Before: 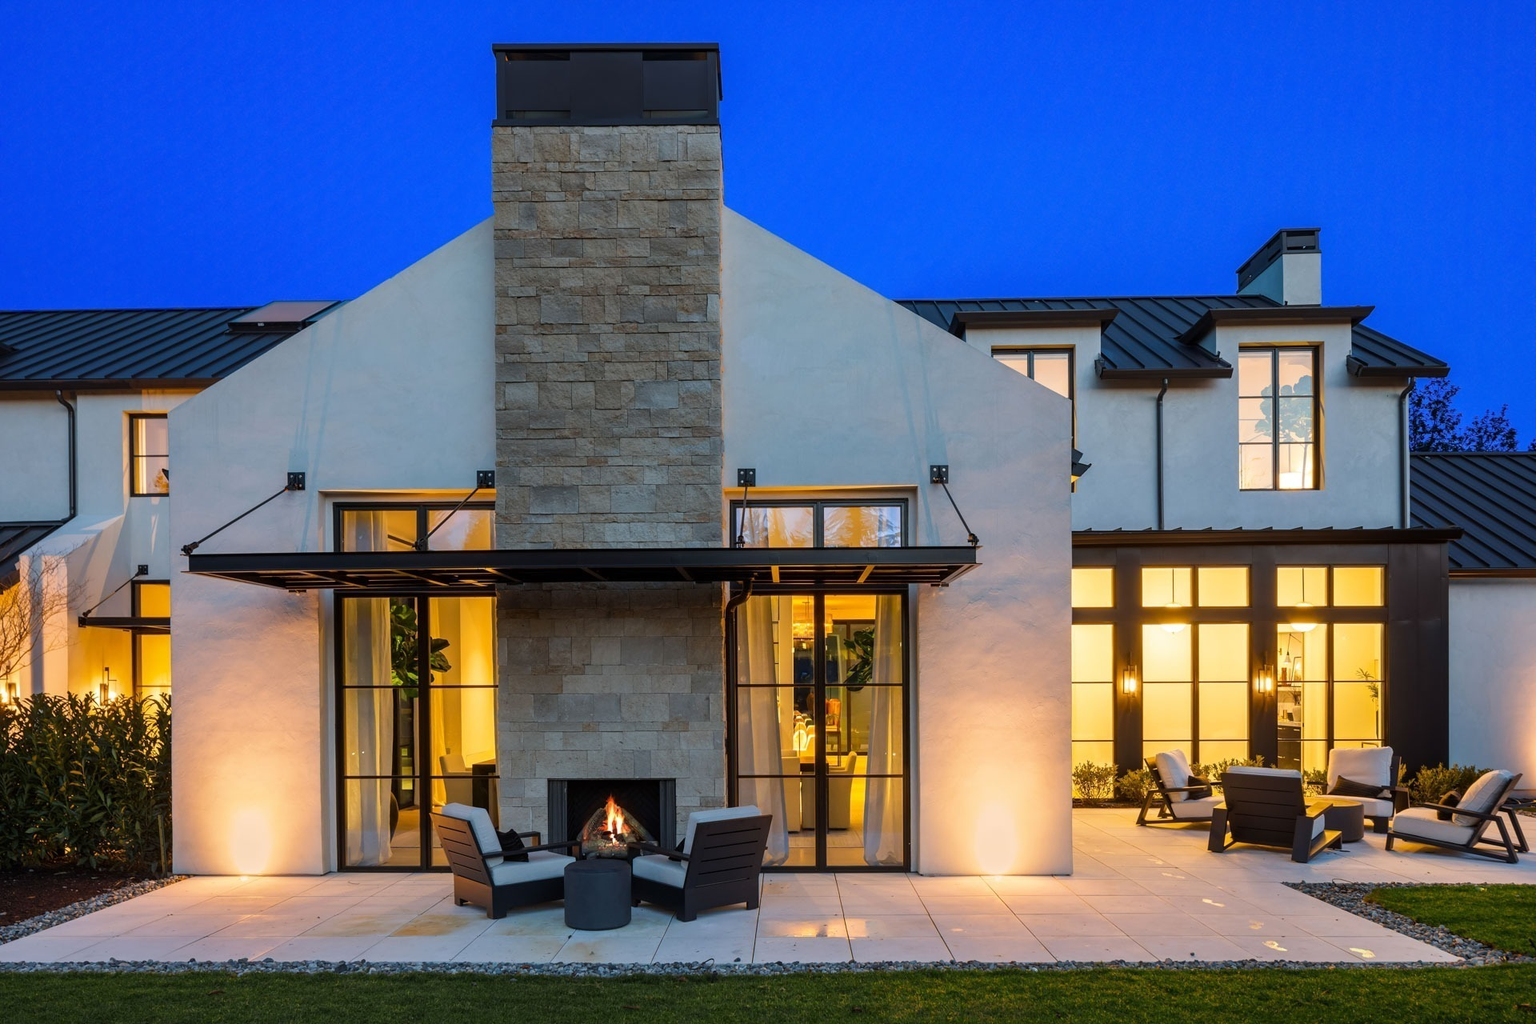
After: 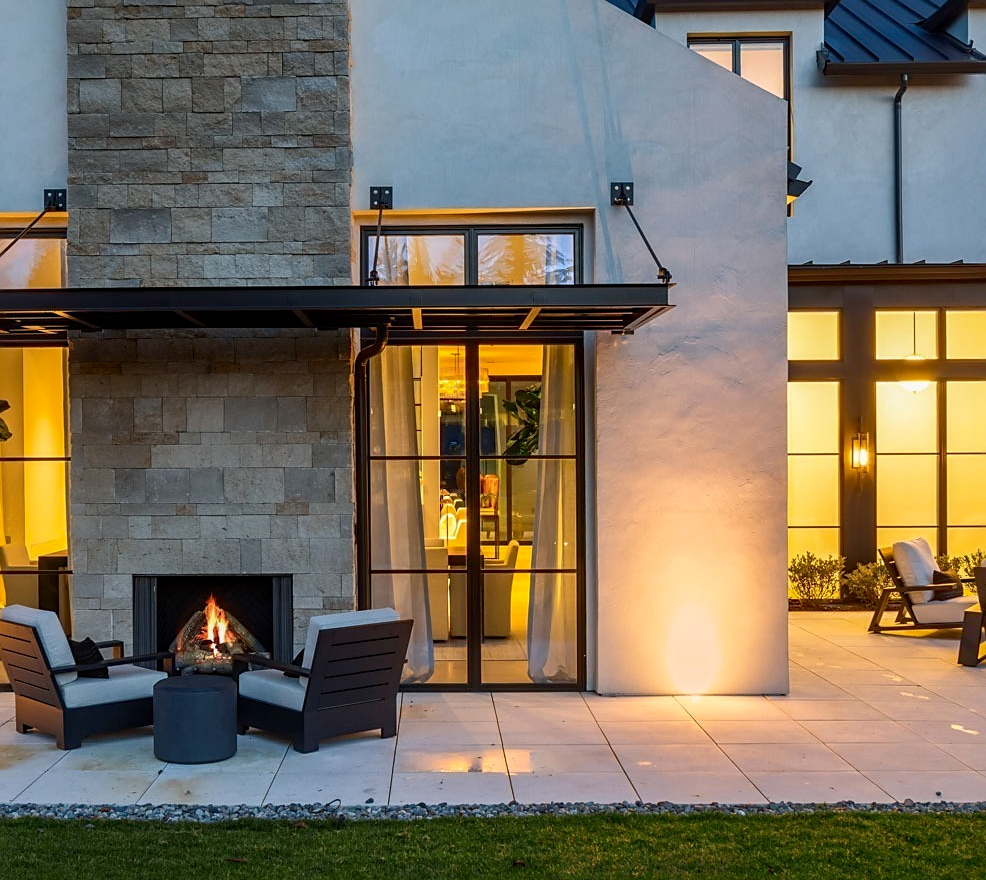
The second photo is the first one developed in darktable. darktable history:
crop and rotate: left 28.801%, top 31.173%, right 19.838%
local contrast: detail 116%
shadows and highlights: on, module defaults
contrast brightness saturation: contrast 0.22
sharpen: radius 1.825, amount 0.398, threshold 1.207
